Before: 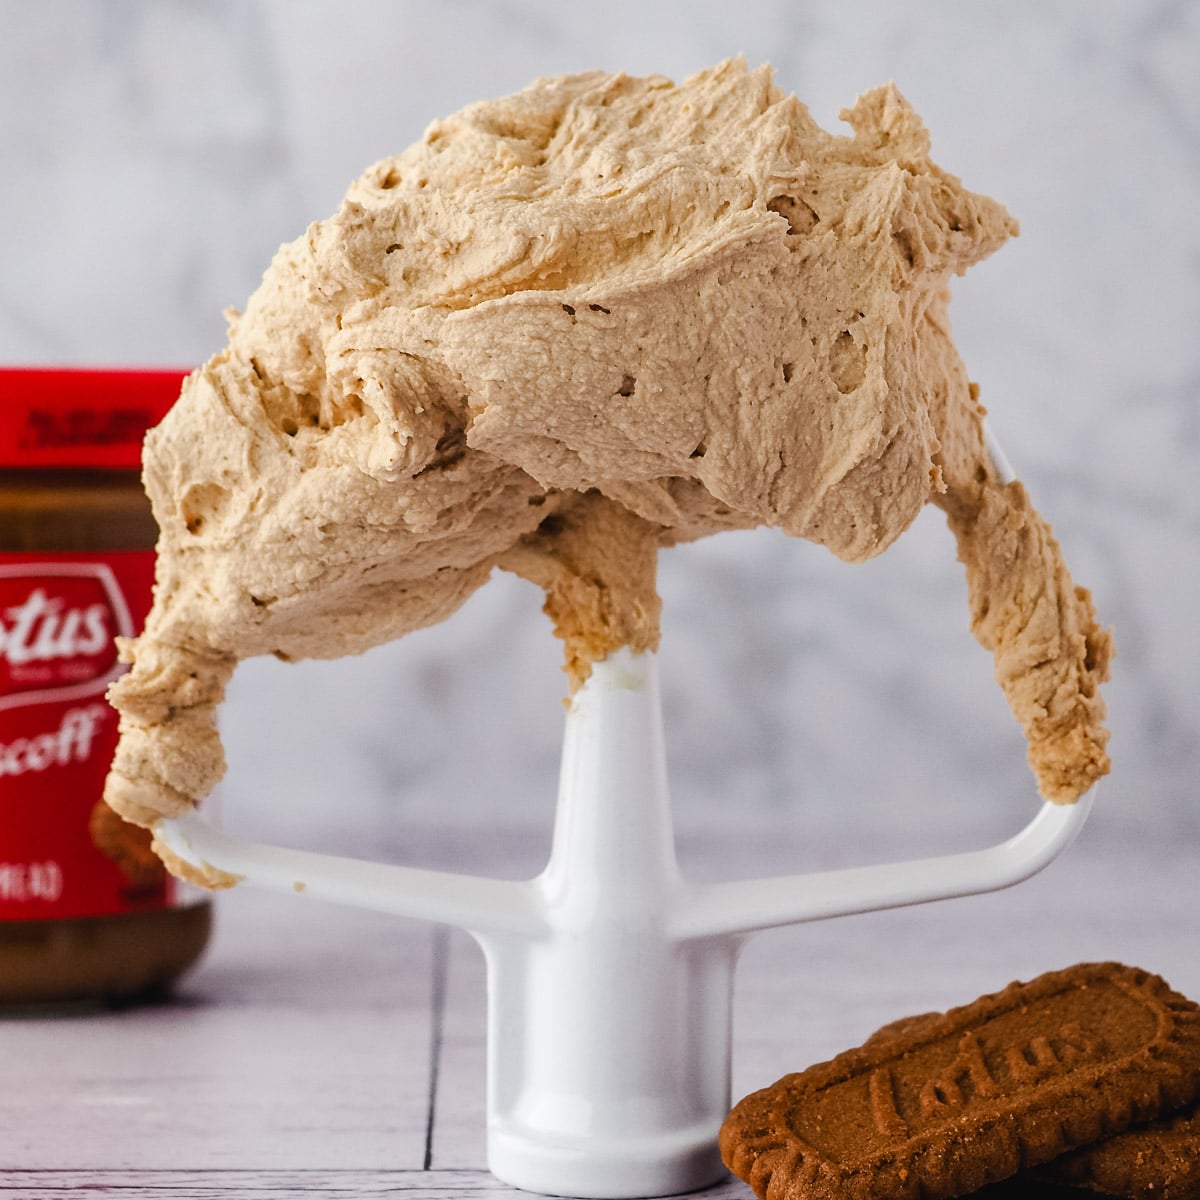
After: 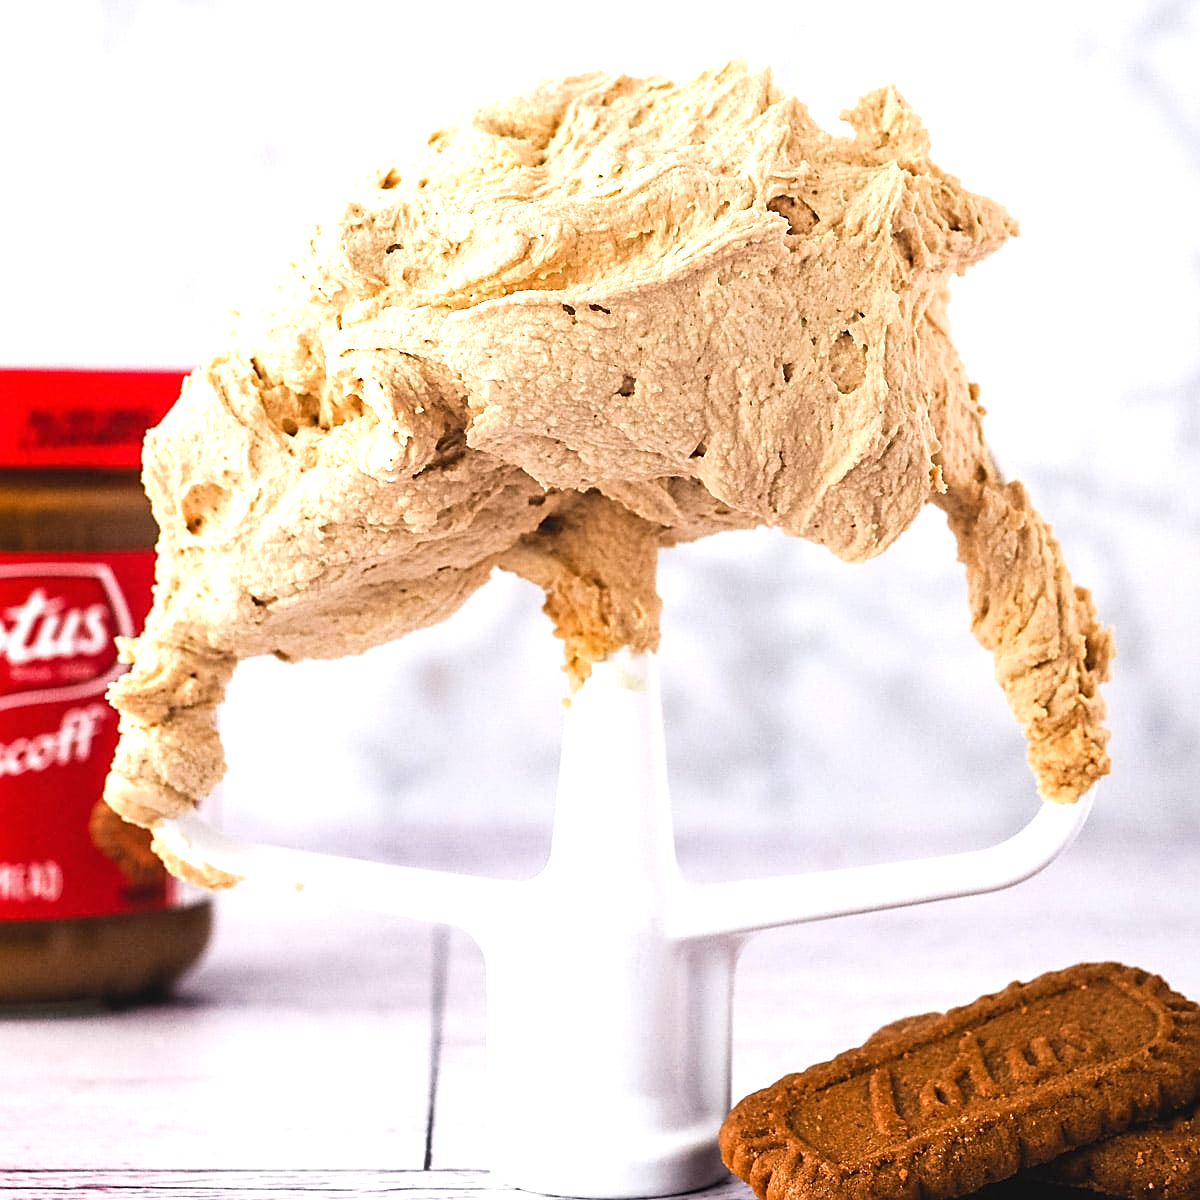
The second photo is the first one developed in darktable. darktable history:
sharpen: on, module defaults
exposure: black level correction 0, exposure 1 EV, compensate highlight preservation false
